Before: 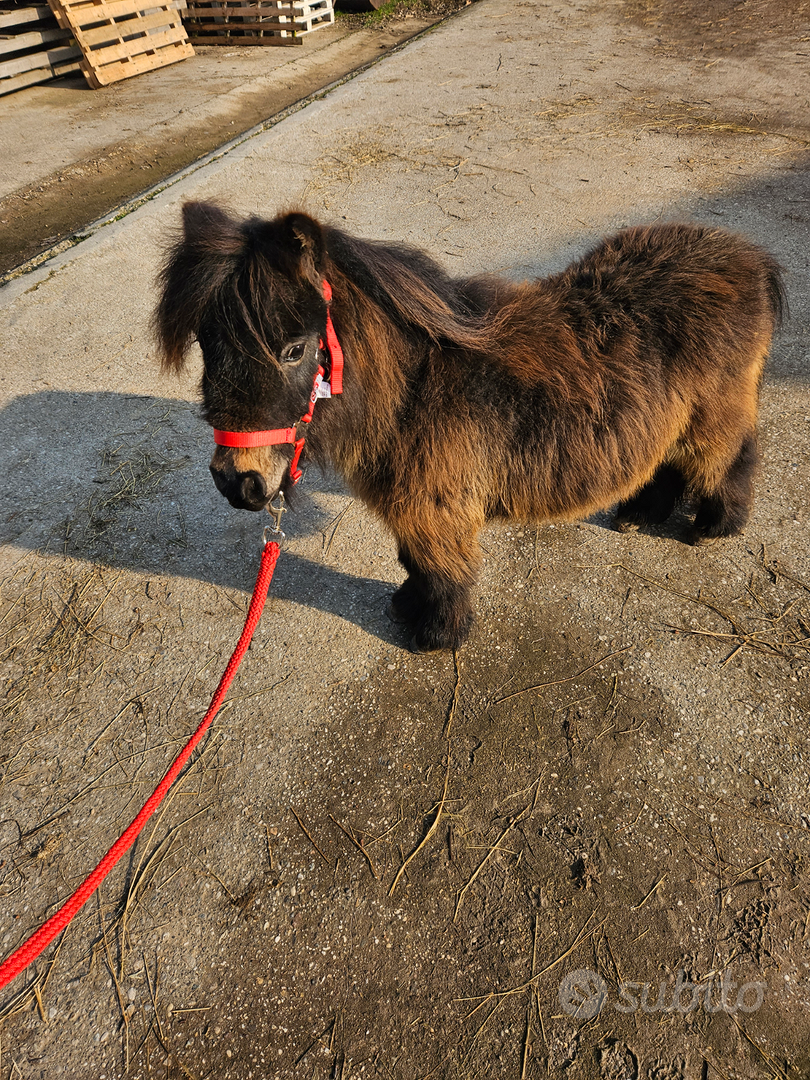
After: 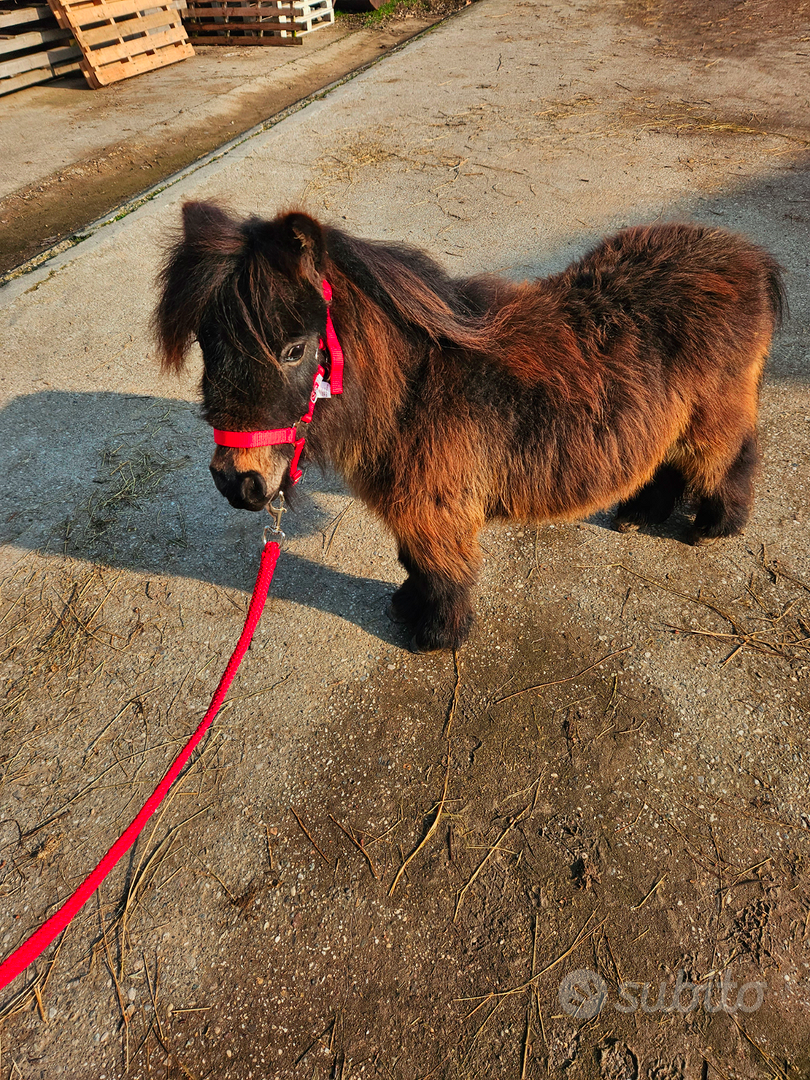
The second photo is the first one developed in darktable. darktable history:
color contrast: green-magenta contrast 1.73, blue-yellow contrast 1.15
color balance rgb: on, module defaults
white balance: red 0.978, blue 0.999
